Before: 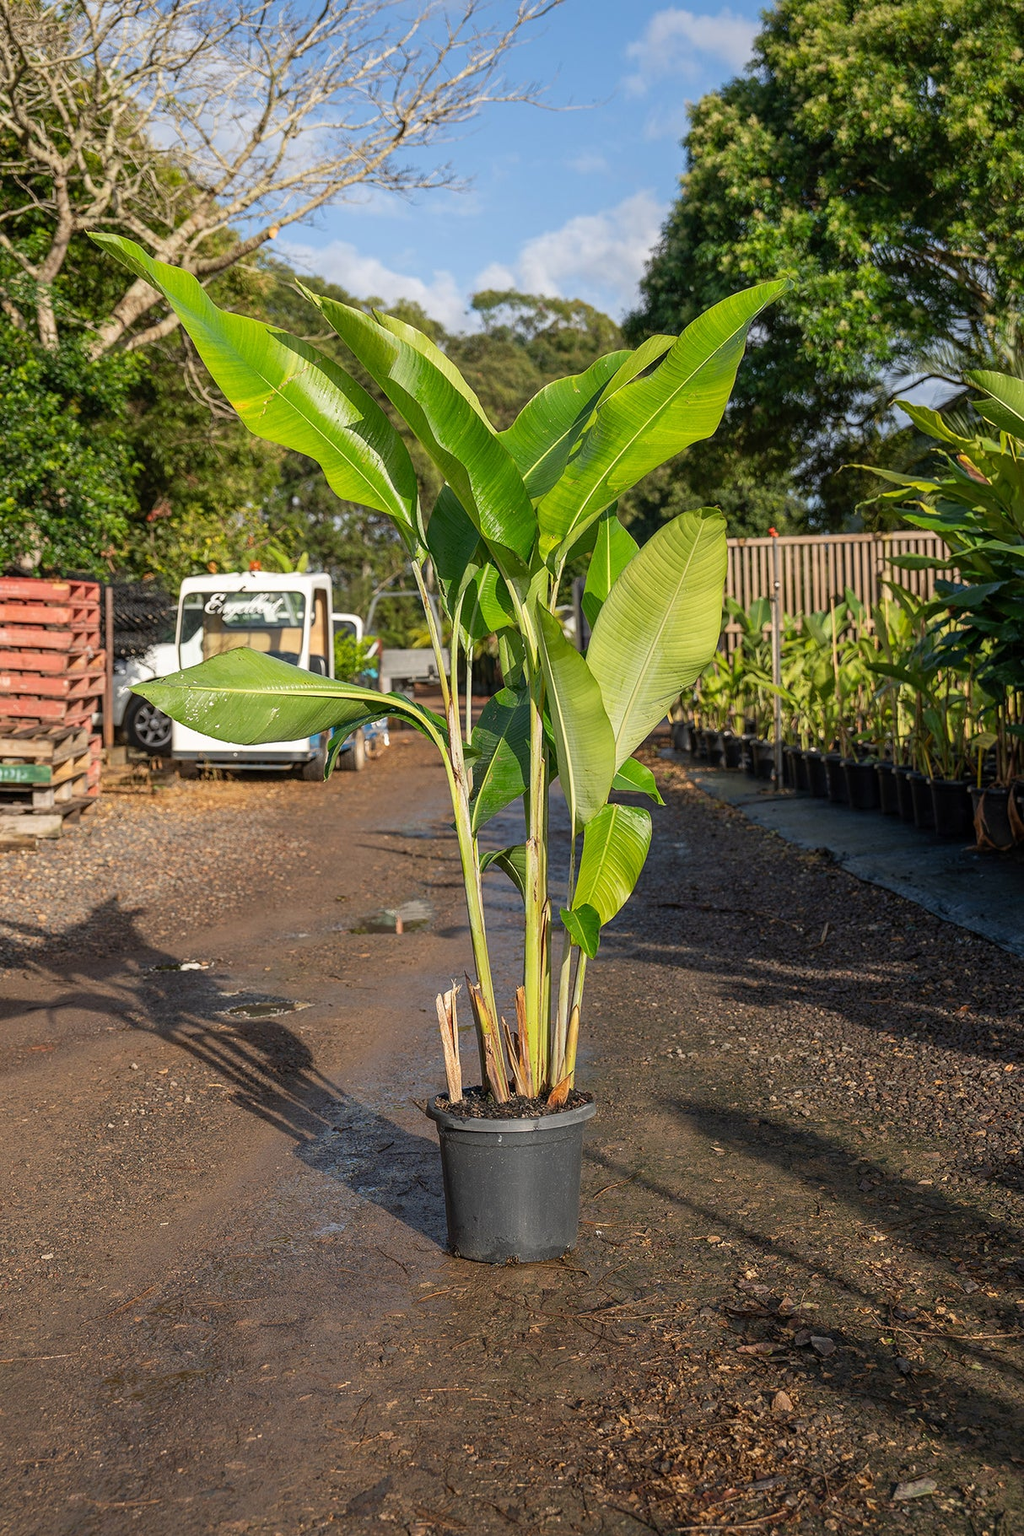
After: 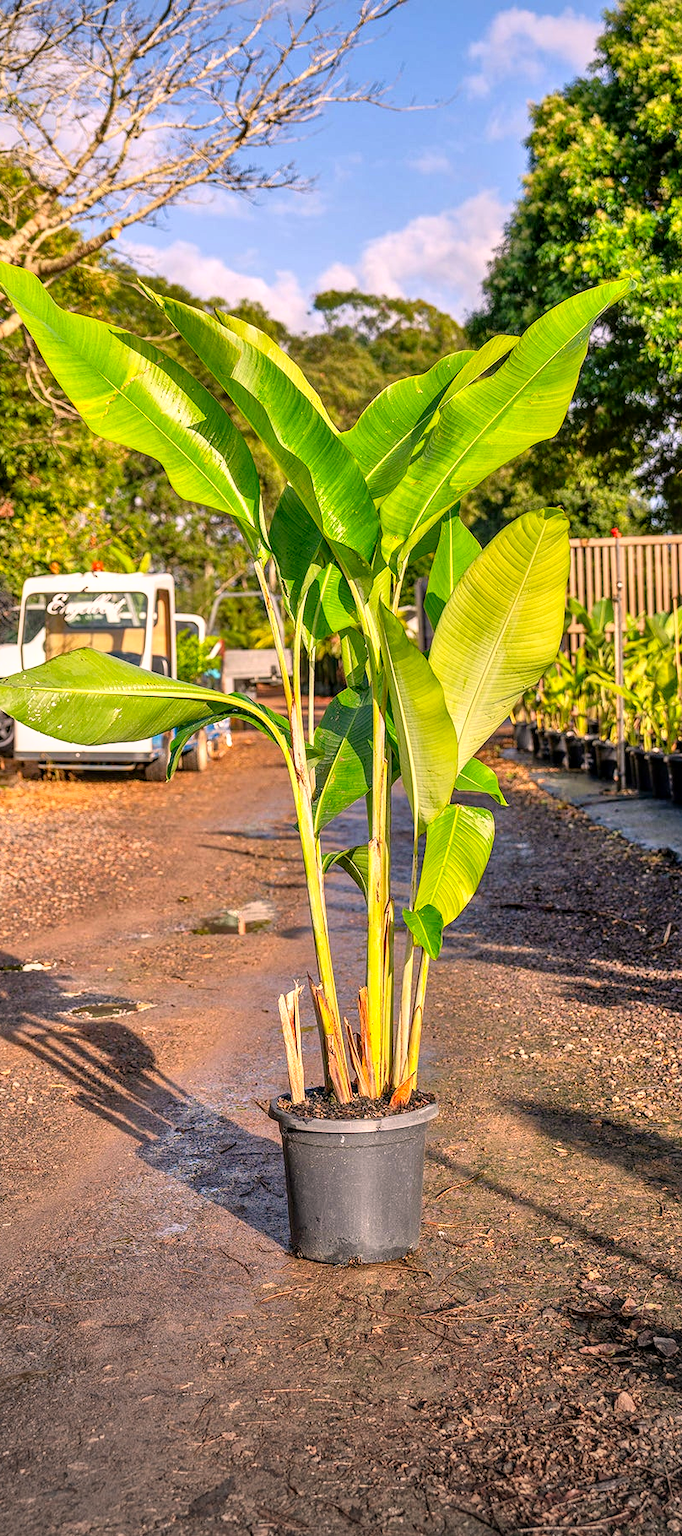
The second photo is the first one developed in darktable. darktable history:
local contrast: on, module defaults
crop and rotate: left 15.546%, right 17.787%
vignetting: fall-off start 73.57%, center (0.22, -0.235)
shadows and highlights: low approximation 0.01, soften with gaussian
tone equalizer: -7 EV 0.15 EV, -6 EV 0.6 EV, -5 EV 1.15 EV, -4 EV 1.33 EV, -3 EV 1.15 EV, -2 EV 0.6 EV, -1 EV 0.15 EV, mask exposure compensation -0.5 EV
exposure: exposure 0.15 EV, compensate highlight preservation false
color correction: highlights a* 12.23, highlights b* 5.41
contrast brightness saturation: contrast 0.18, saturation 0.3
